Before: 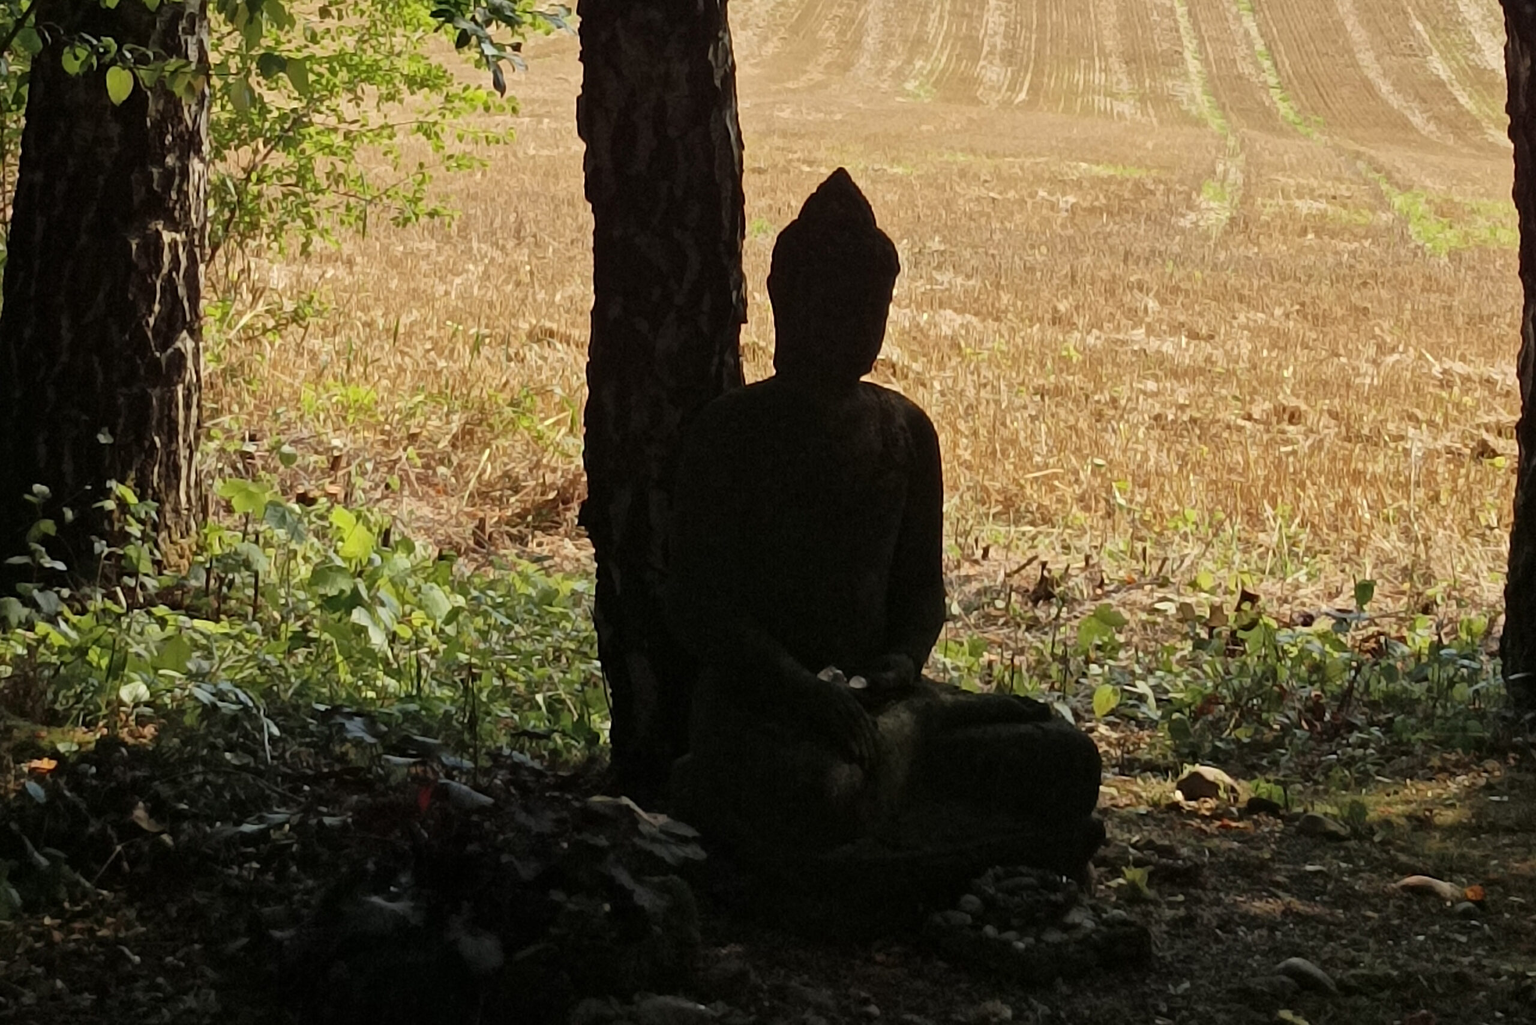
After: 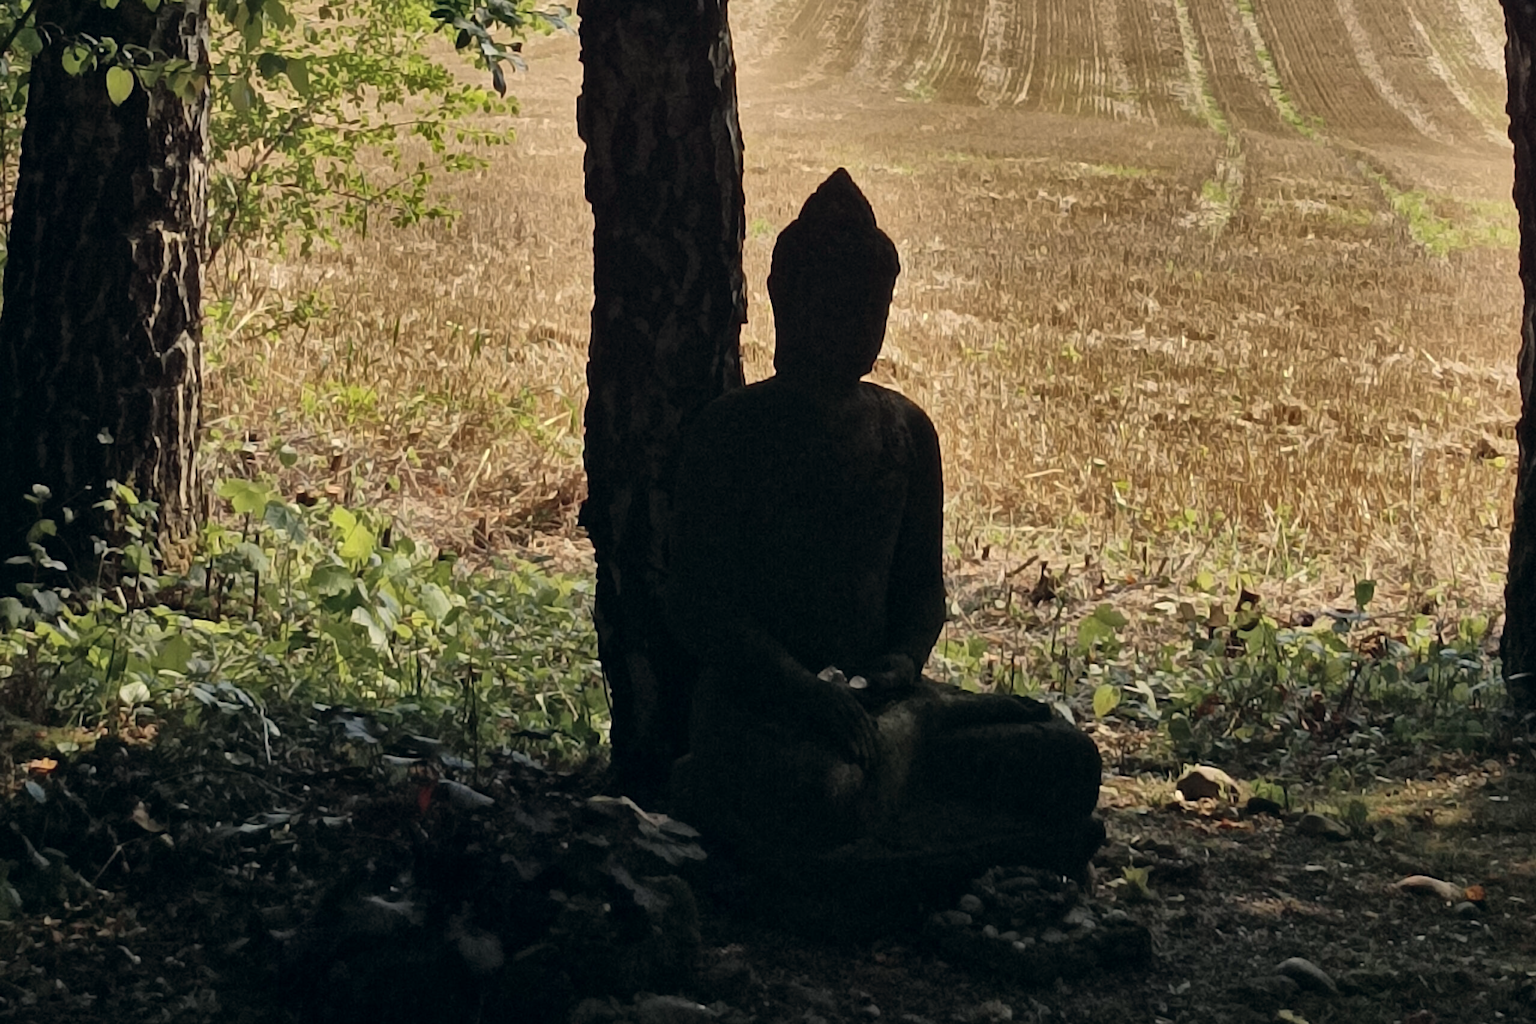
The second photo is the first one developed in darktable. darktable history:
shadows and highlights: shadows 20.9, highlights -81.19, soften with gaussian
color correction: highlights a* 2.93, highlights b* 4.99, shadows a* -2.5, shadows b* -4.89, saturation 0.811
